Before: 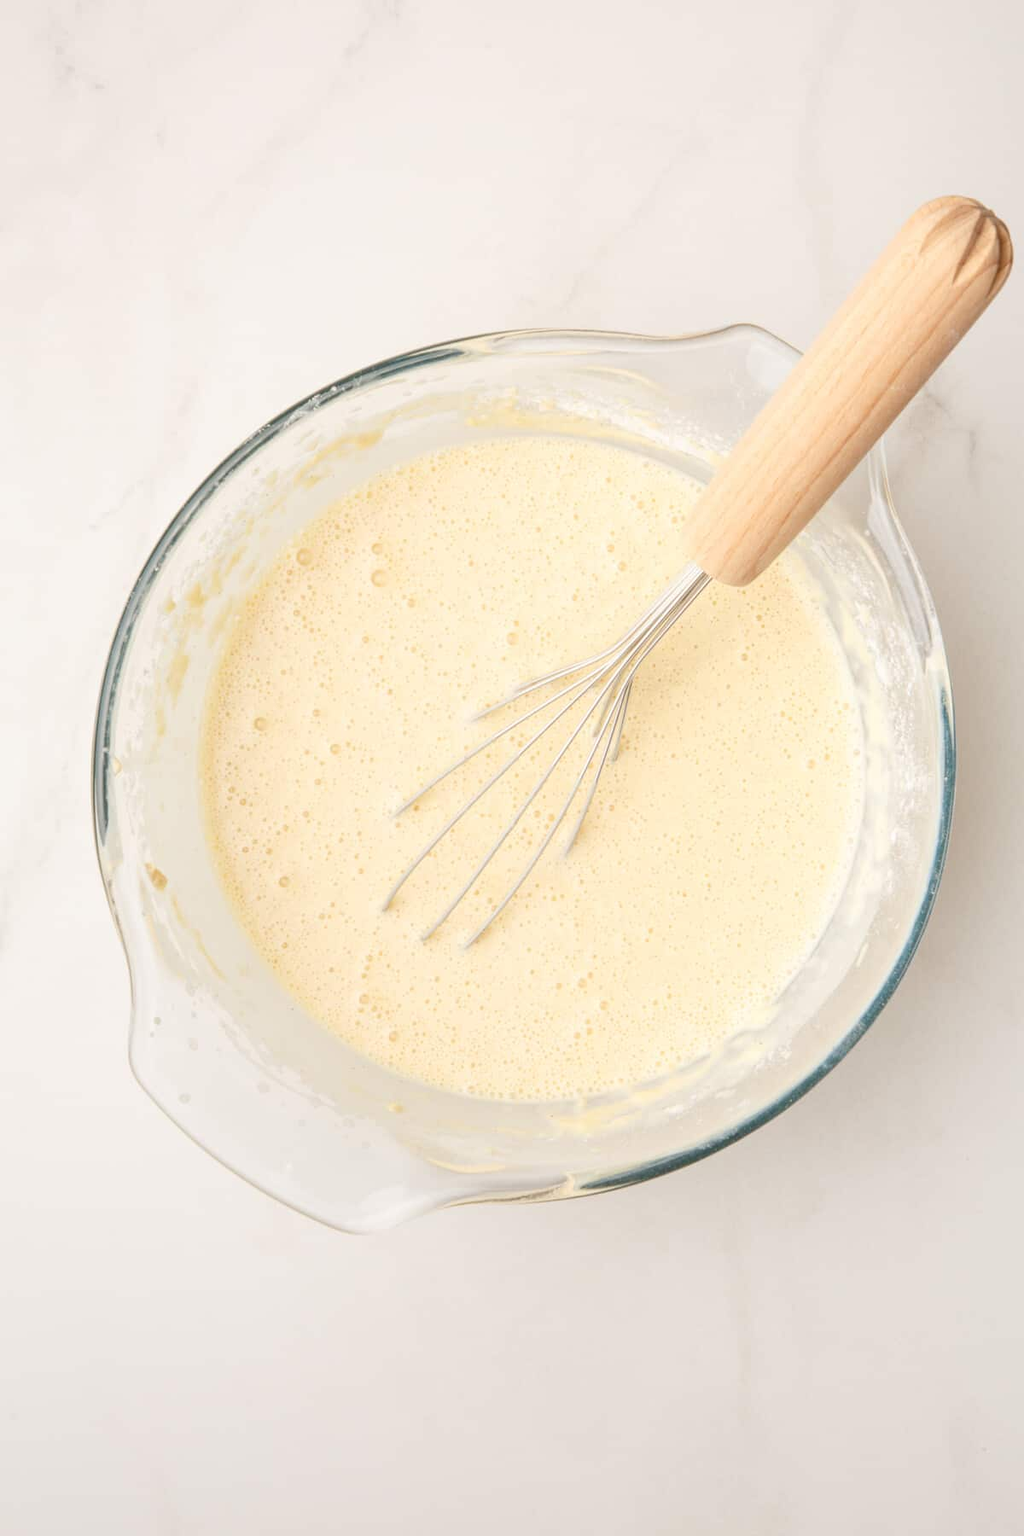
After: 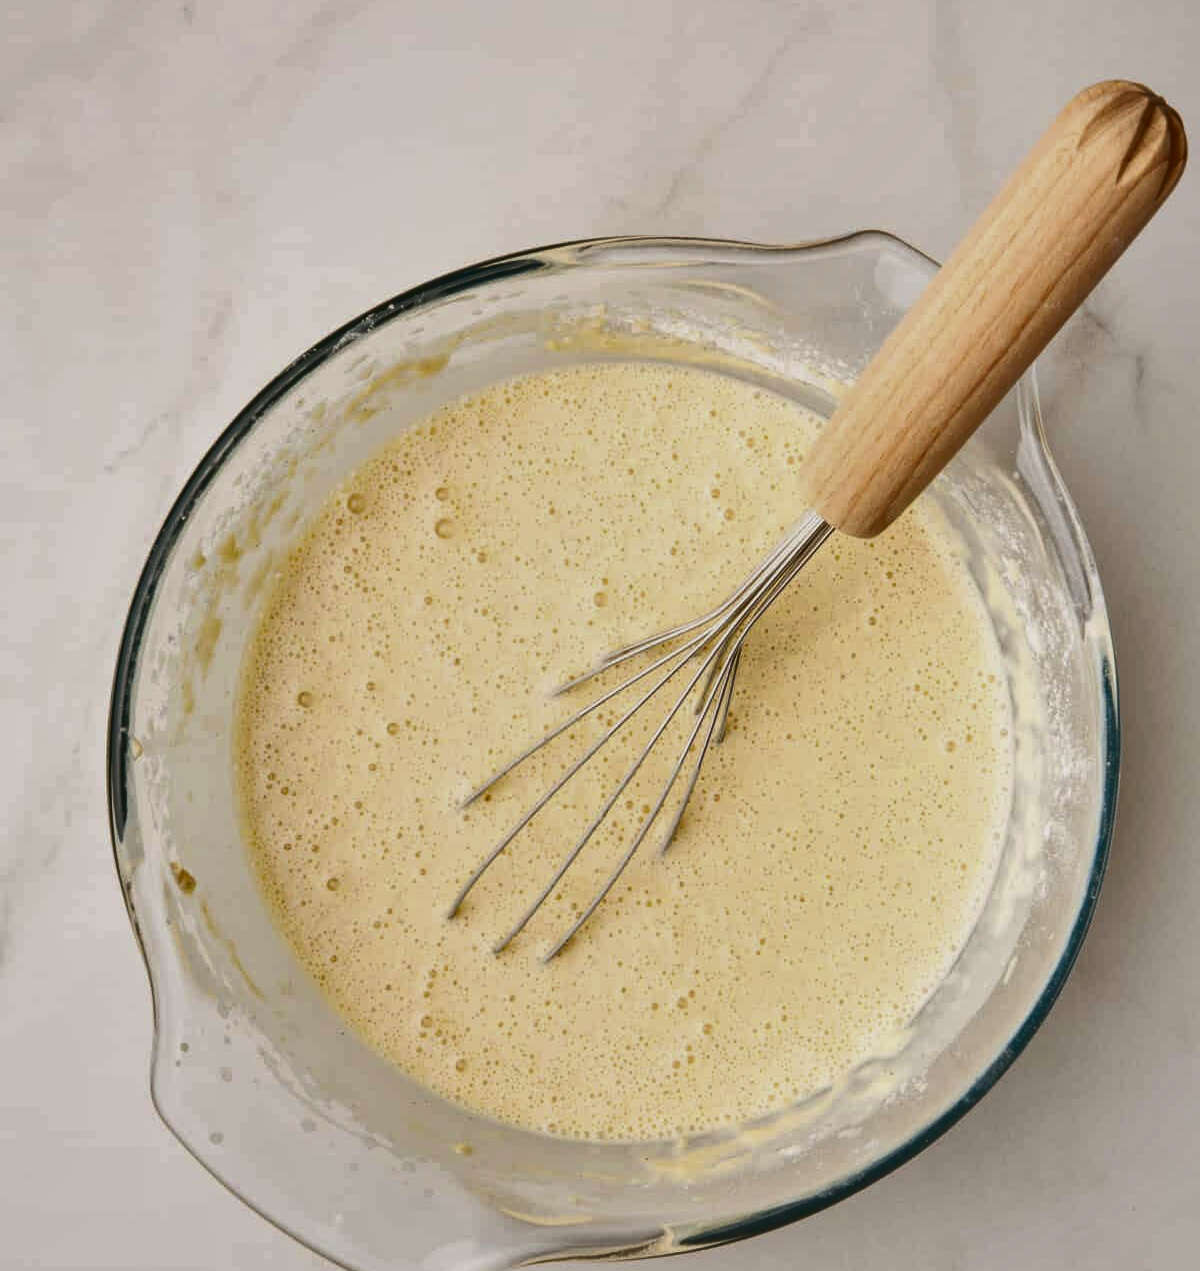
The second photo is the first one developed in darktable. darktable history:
crop and rotate: top 8.315%, bottom 21.036%
shadows and highlights: white point adjustment -3.78, highlights -63.82, soften with gaussian
